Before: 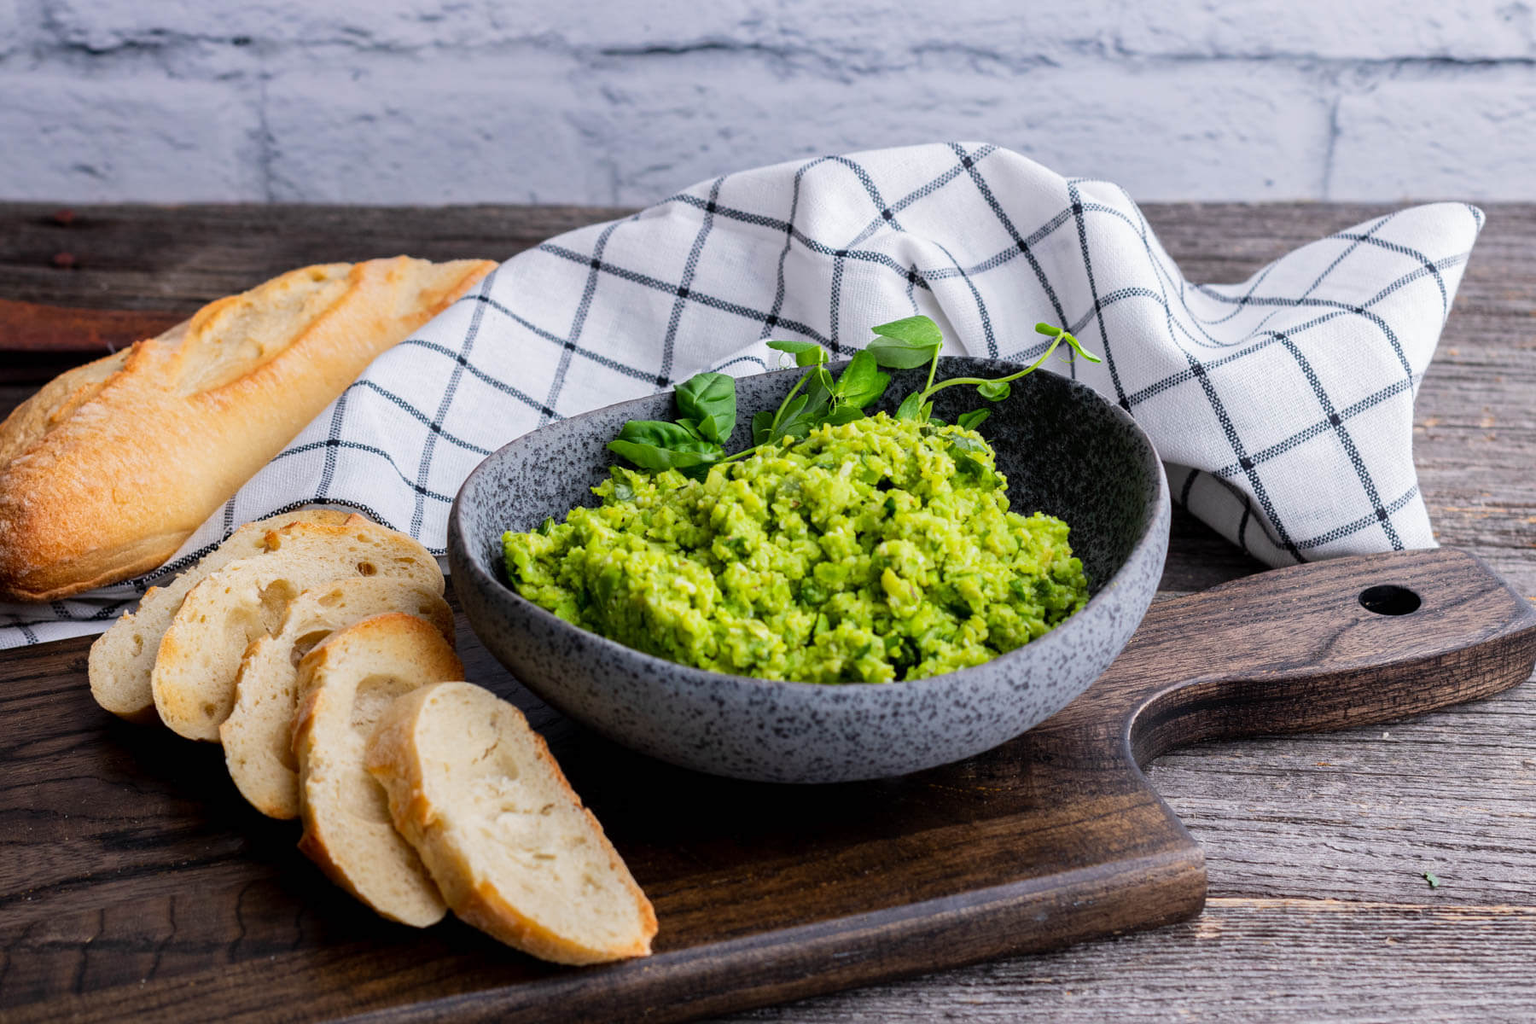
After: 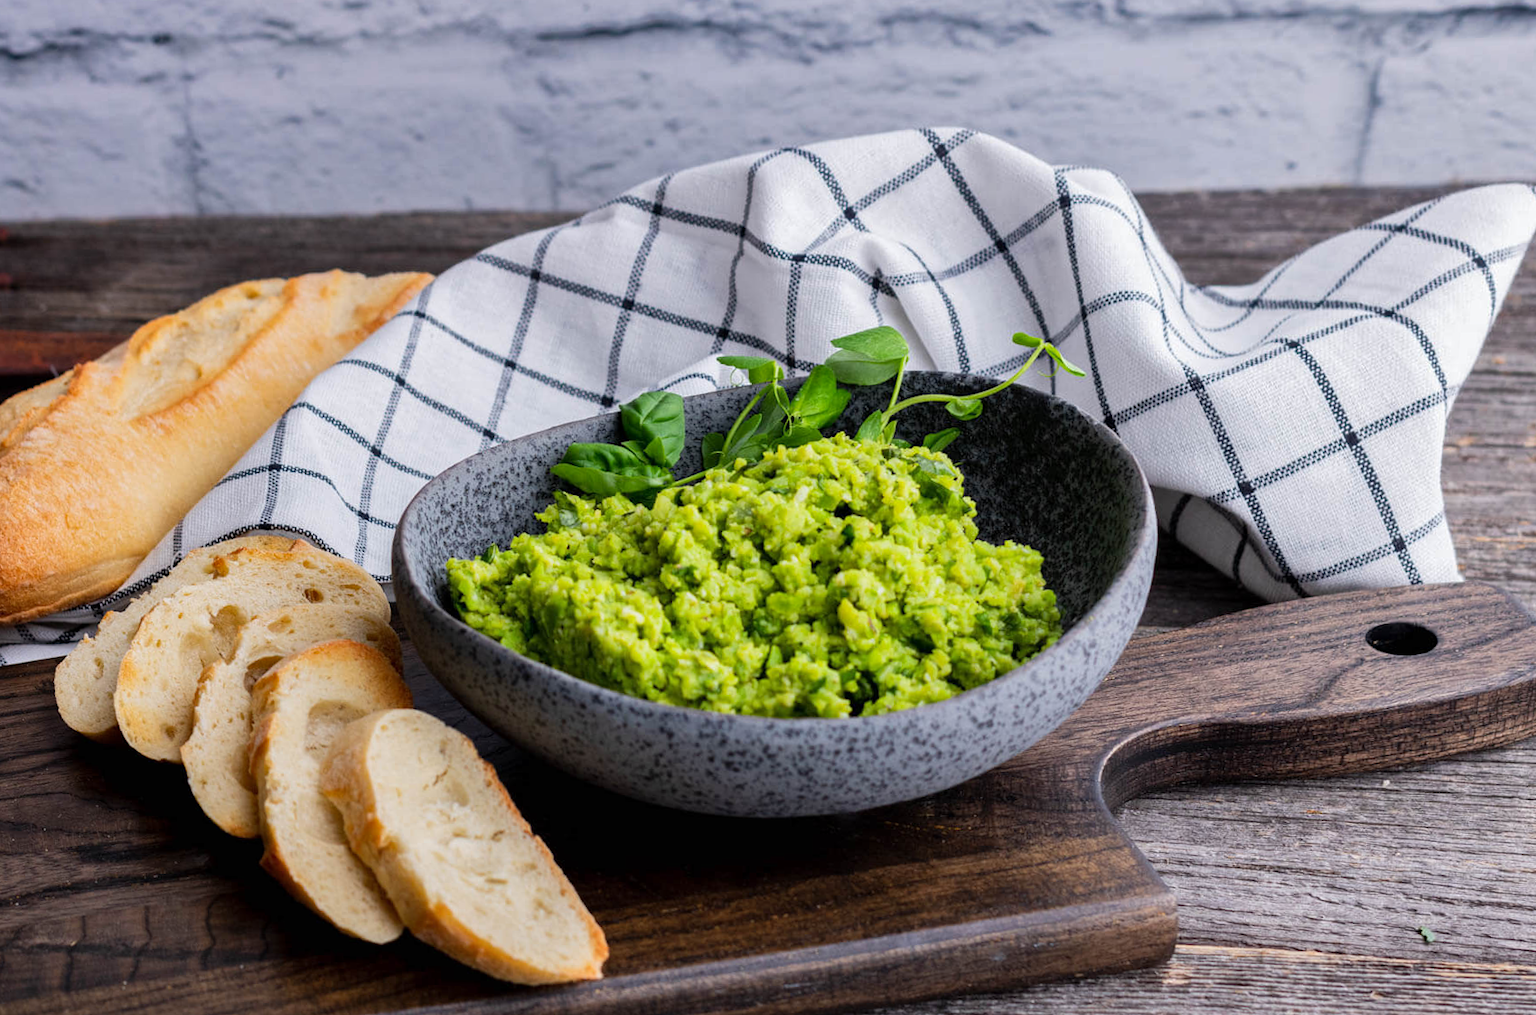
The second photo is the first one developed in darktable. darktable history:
shadows and highlights: shadows 32.83, highlights -47.7, soften with gaussian
rotate and perspective: rotation 0.062°, lens shift (vertical) 0.115, lens shift (horizontal) -0.133, crop left 0.047, crop right 0.94, crop top 0.061, crop bottom 0.94
